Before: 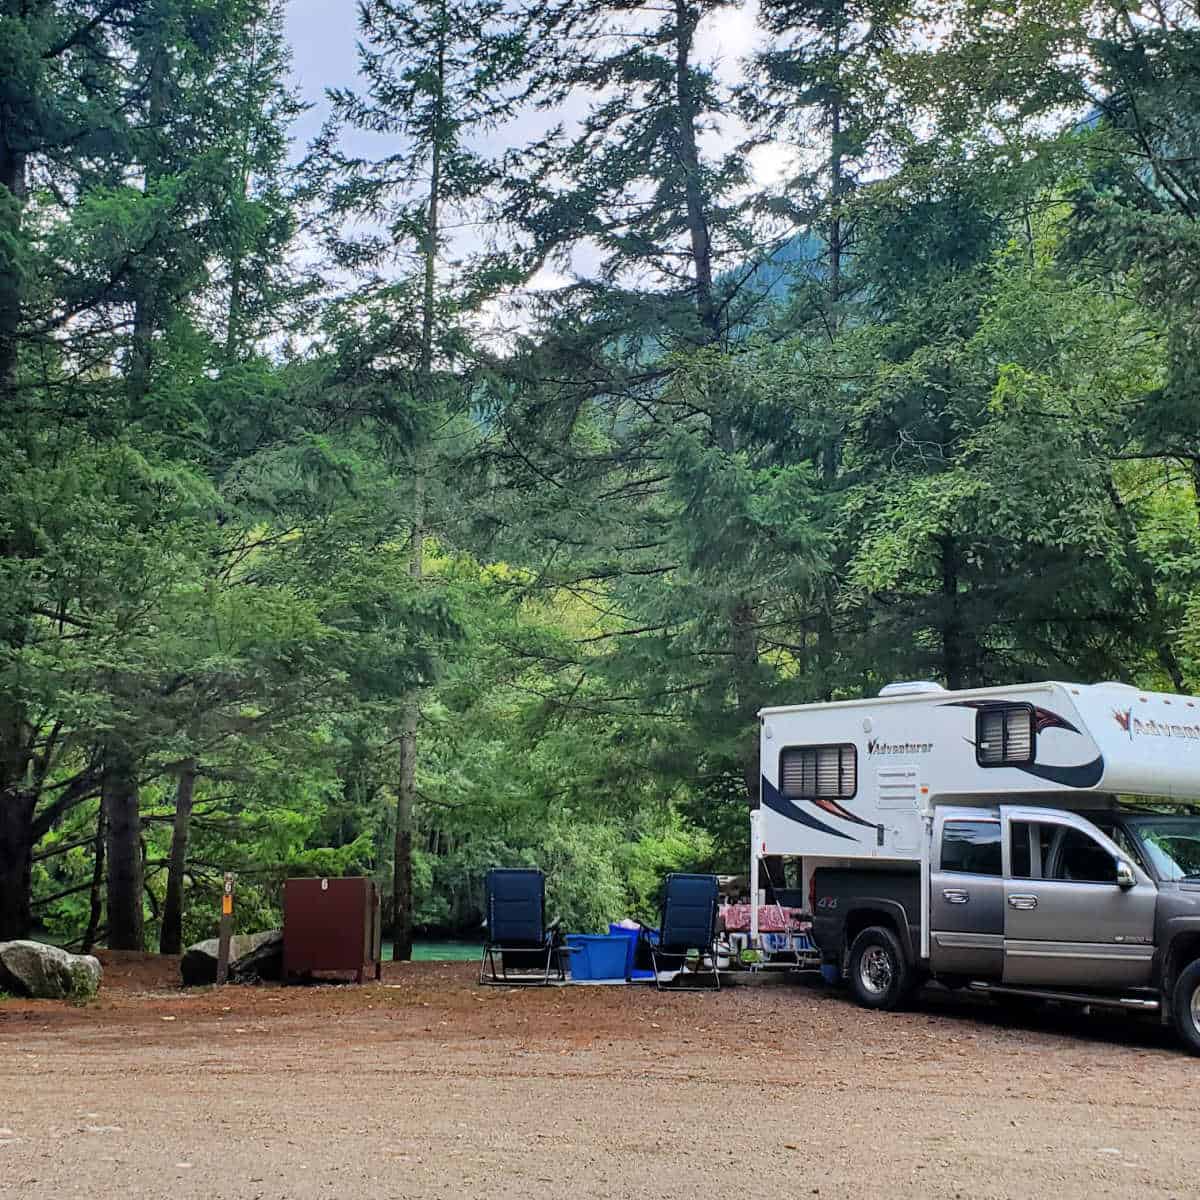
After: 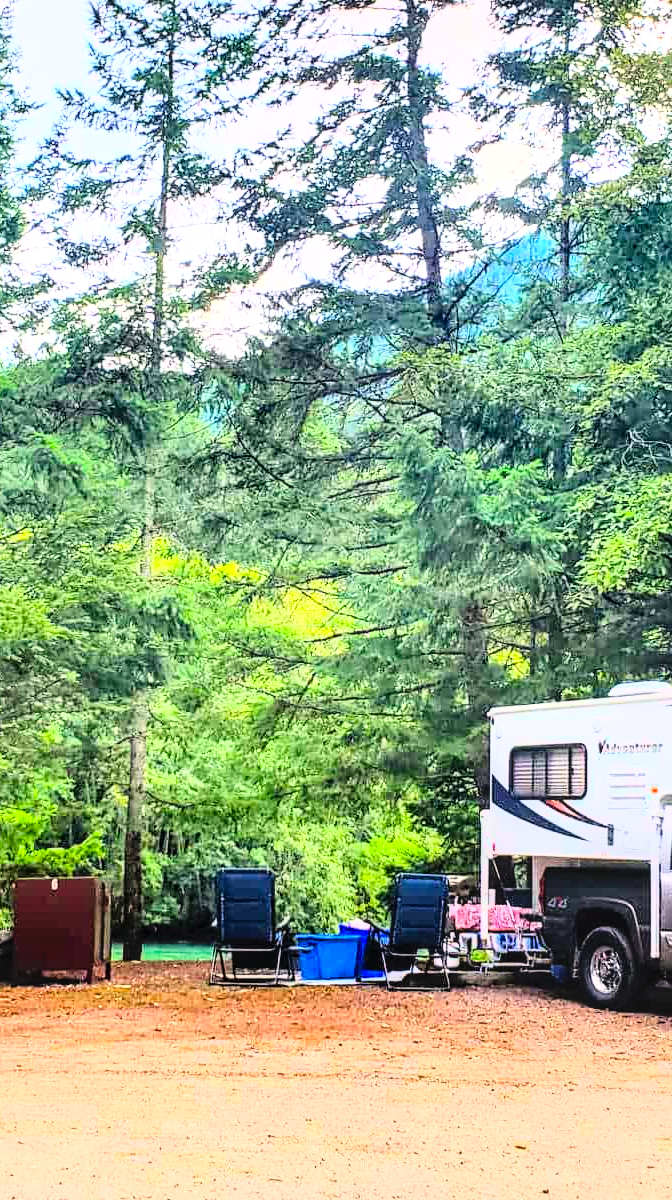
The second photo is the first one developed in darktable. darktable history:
crop and rotate: left 22.576%, right 21.394%
local contrast: on, module defaults
contrast brightness saturation: contrast 0.201, brightness 0.143, saturation 0.143
color balance rgb: perceptual saturation grading › global saturation 31.269%, global vibrance 14.196%
color correction: highlights a* 5.75, highlights b* 4.88
base curve: curves: ch0 [(0, 0) (0.012, 0.01) (0.073, 0.168) (0.31, 0.711) (0.645, 0.957) (1, 1)]
